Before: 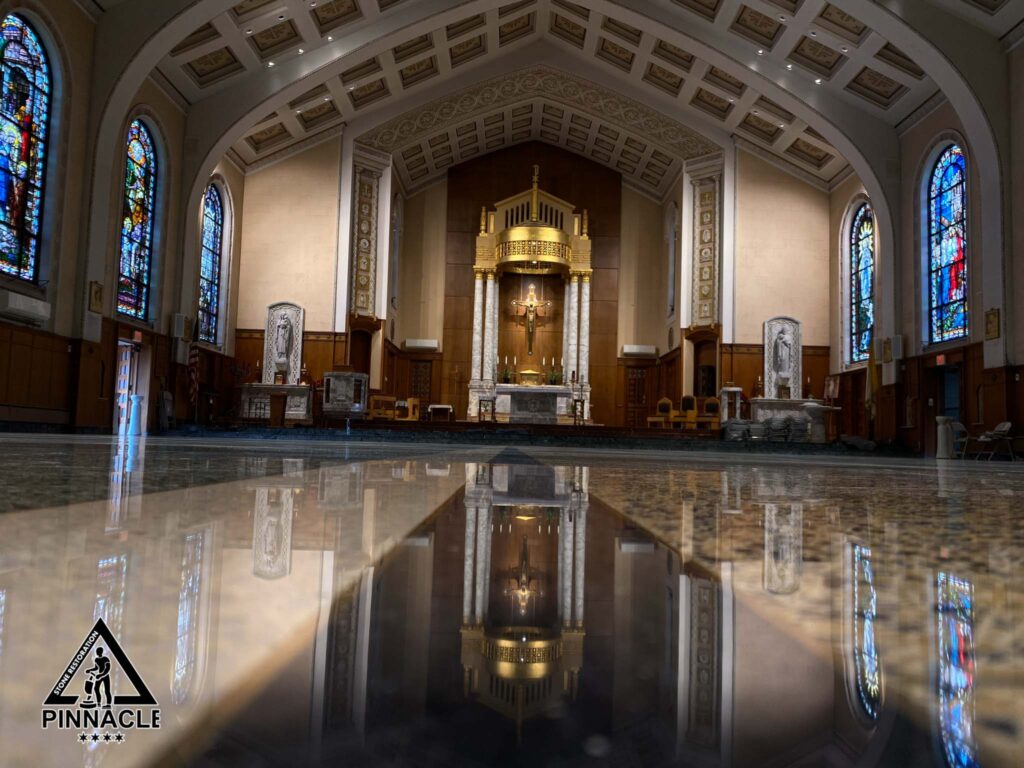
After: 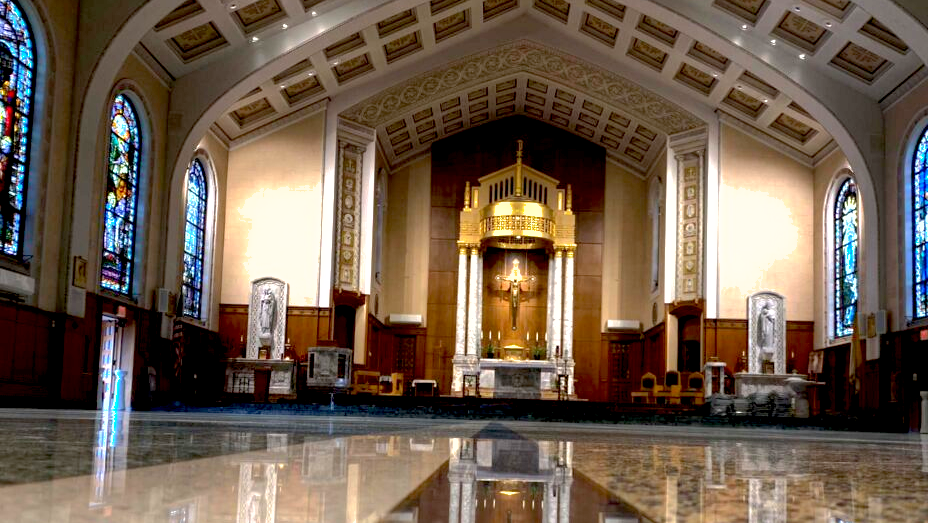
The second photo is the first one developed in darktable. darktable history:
shadows and highlights: shadows 30.06
crop: left 1.617%, top 3.367%, right 7.746%, bottom 28.415%
exposure: black level correction 0.009, exposure 0.121 EV, compensate exposure bias true, compensate highlight preservation false
